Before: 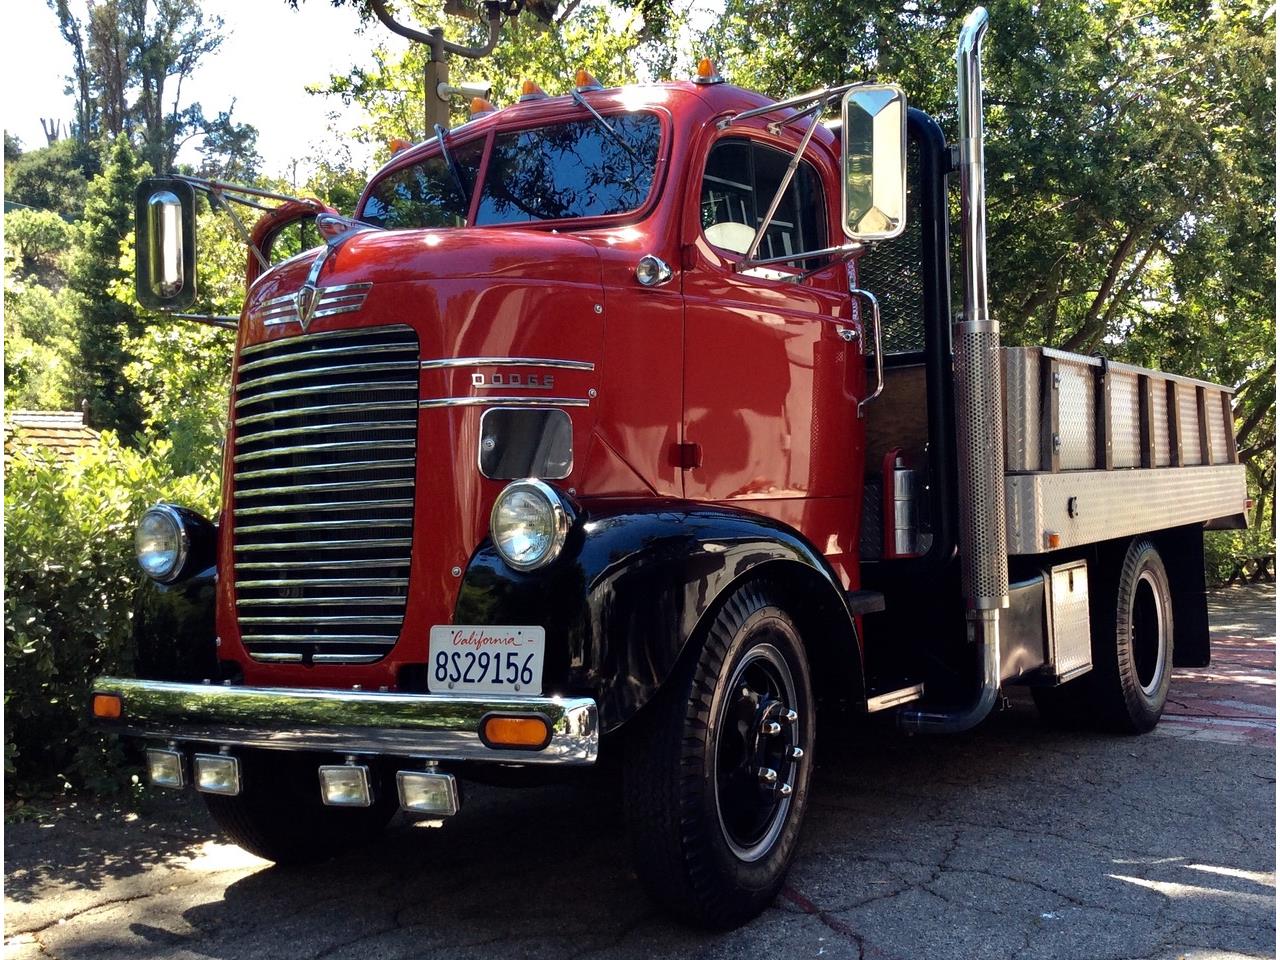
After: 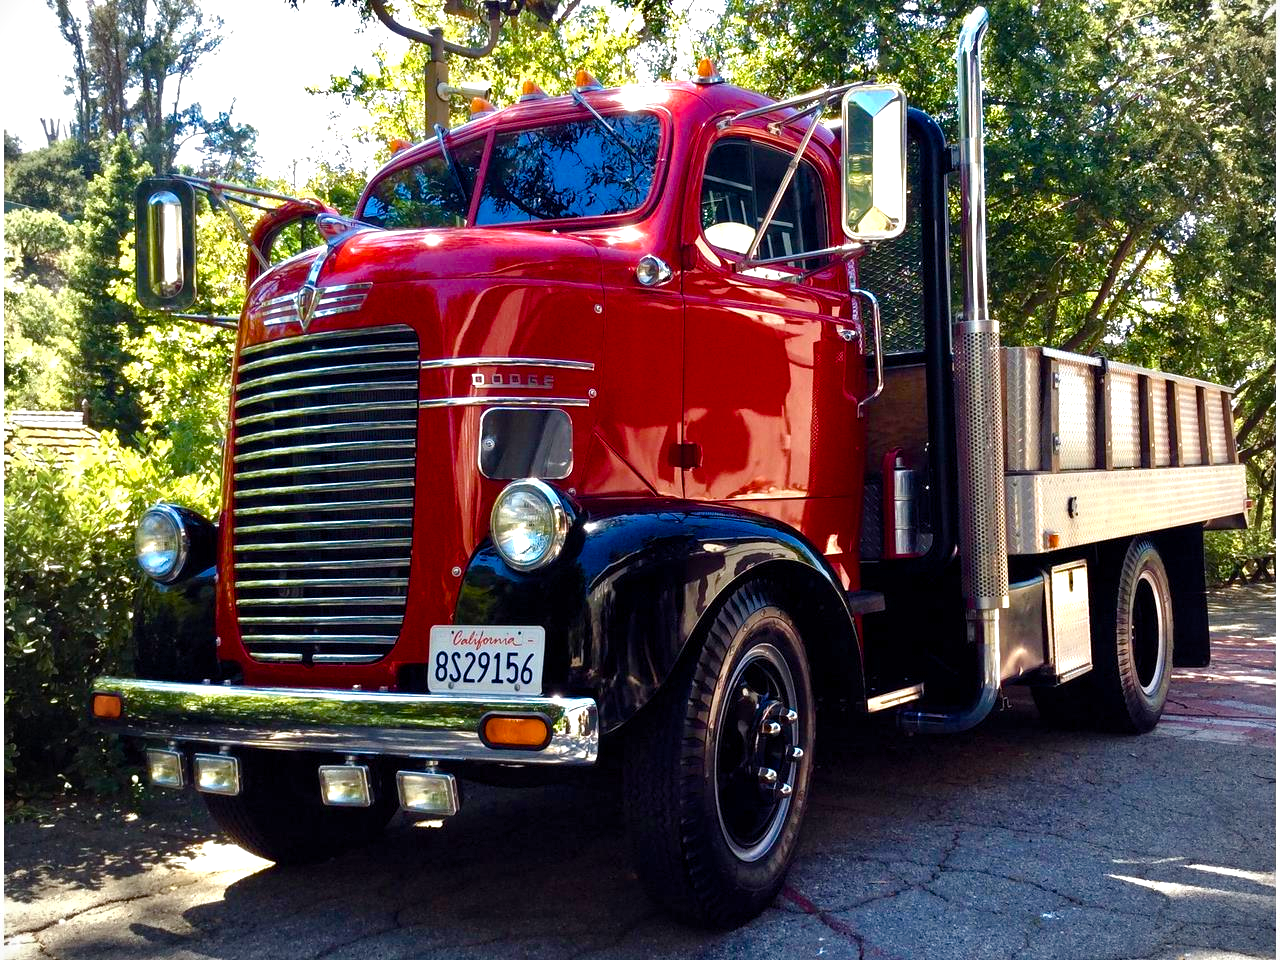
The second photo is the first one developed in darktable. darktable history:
color balance rgb: linear chroma grading › shadows -2.2%, linear chroma grading › highlights -15%, linear chroma grading › global chroma -10%, linear chroma grading › mid-tones -10%, perceptual saturation grading › global saturation 45%, perceptual saturation grading › highlights -50%, perceptual saturation grading › shadows 30%, perceptual brilliance grading › global brilliance 18%, global vibrance 45%
vignetting: on, module defaults
